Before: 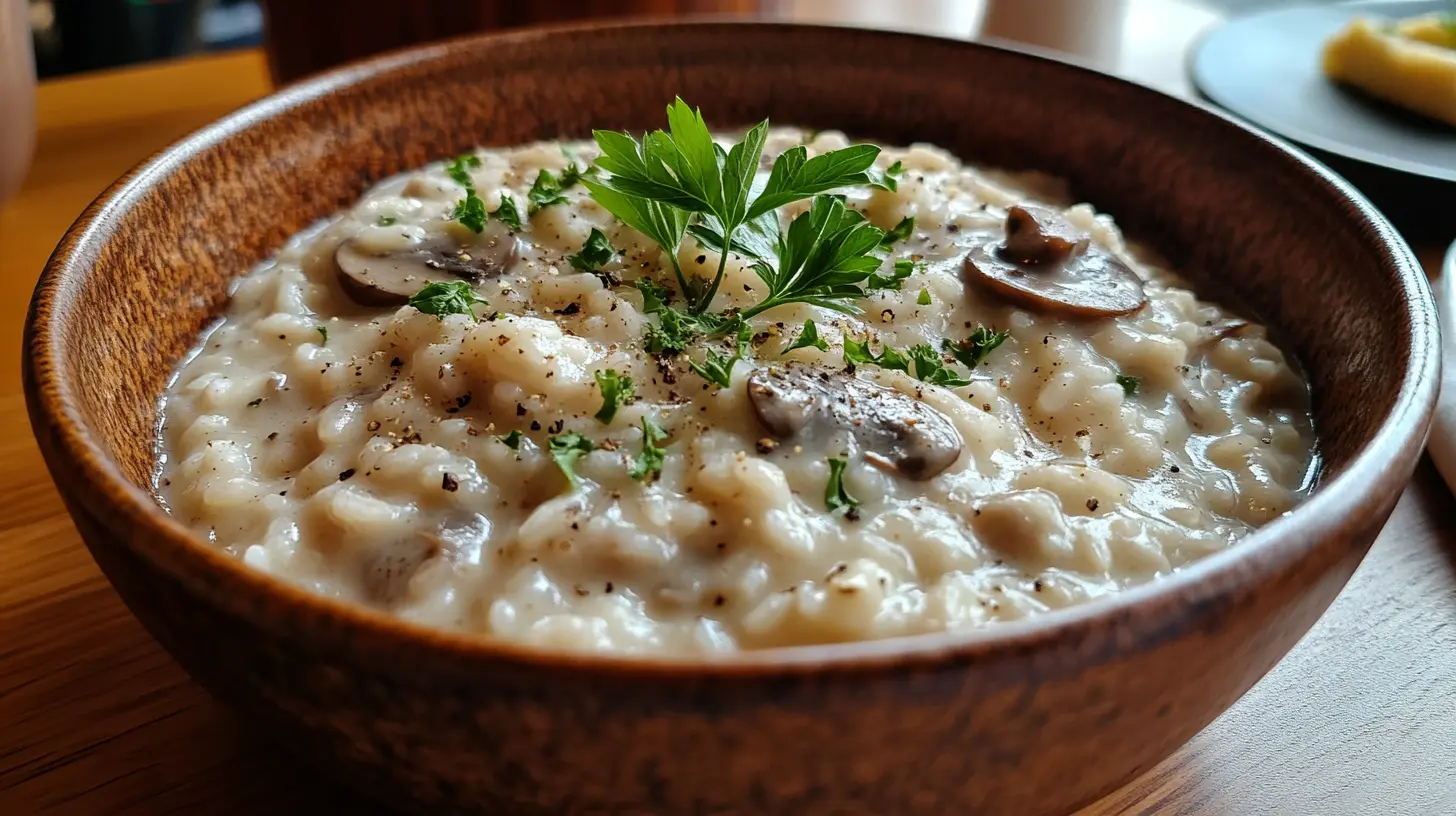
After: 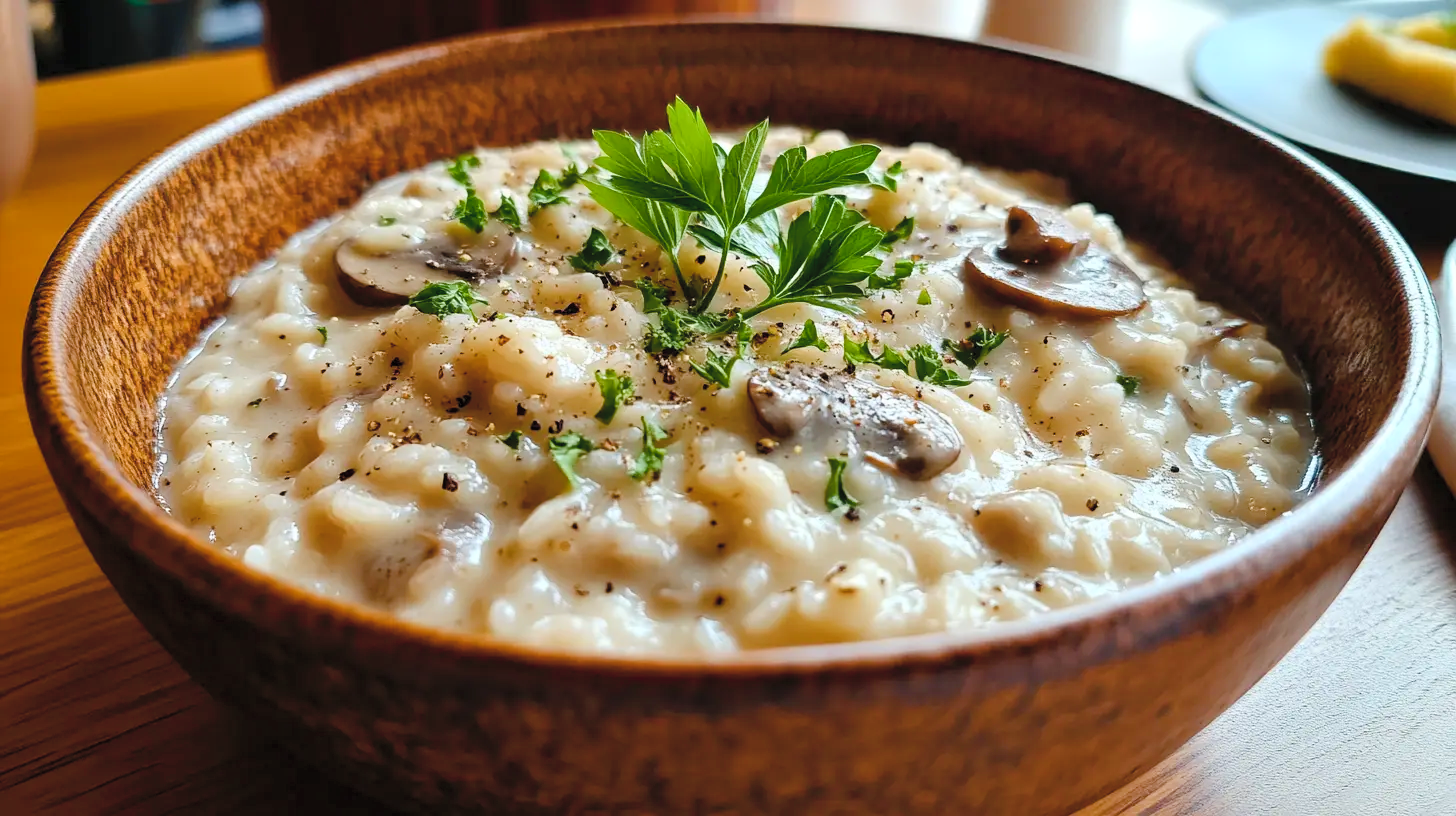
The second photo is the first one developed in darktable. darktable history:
color balance rgb: shadows lift › hue 87.09°, perceptual saturation grading › global saturation 20%, perceptual saturation grading › highlights -25.445%, perceptual saturation grading › shadows 24.014%, global vibrance 20%
contrast brightness saturation: contrast 0.136, brightness 0.226
